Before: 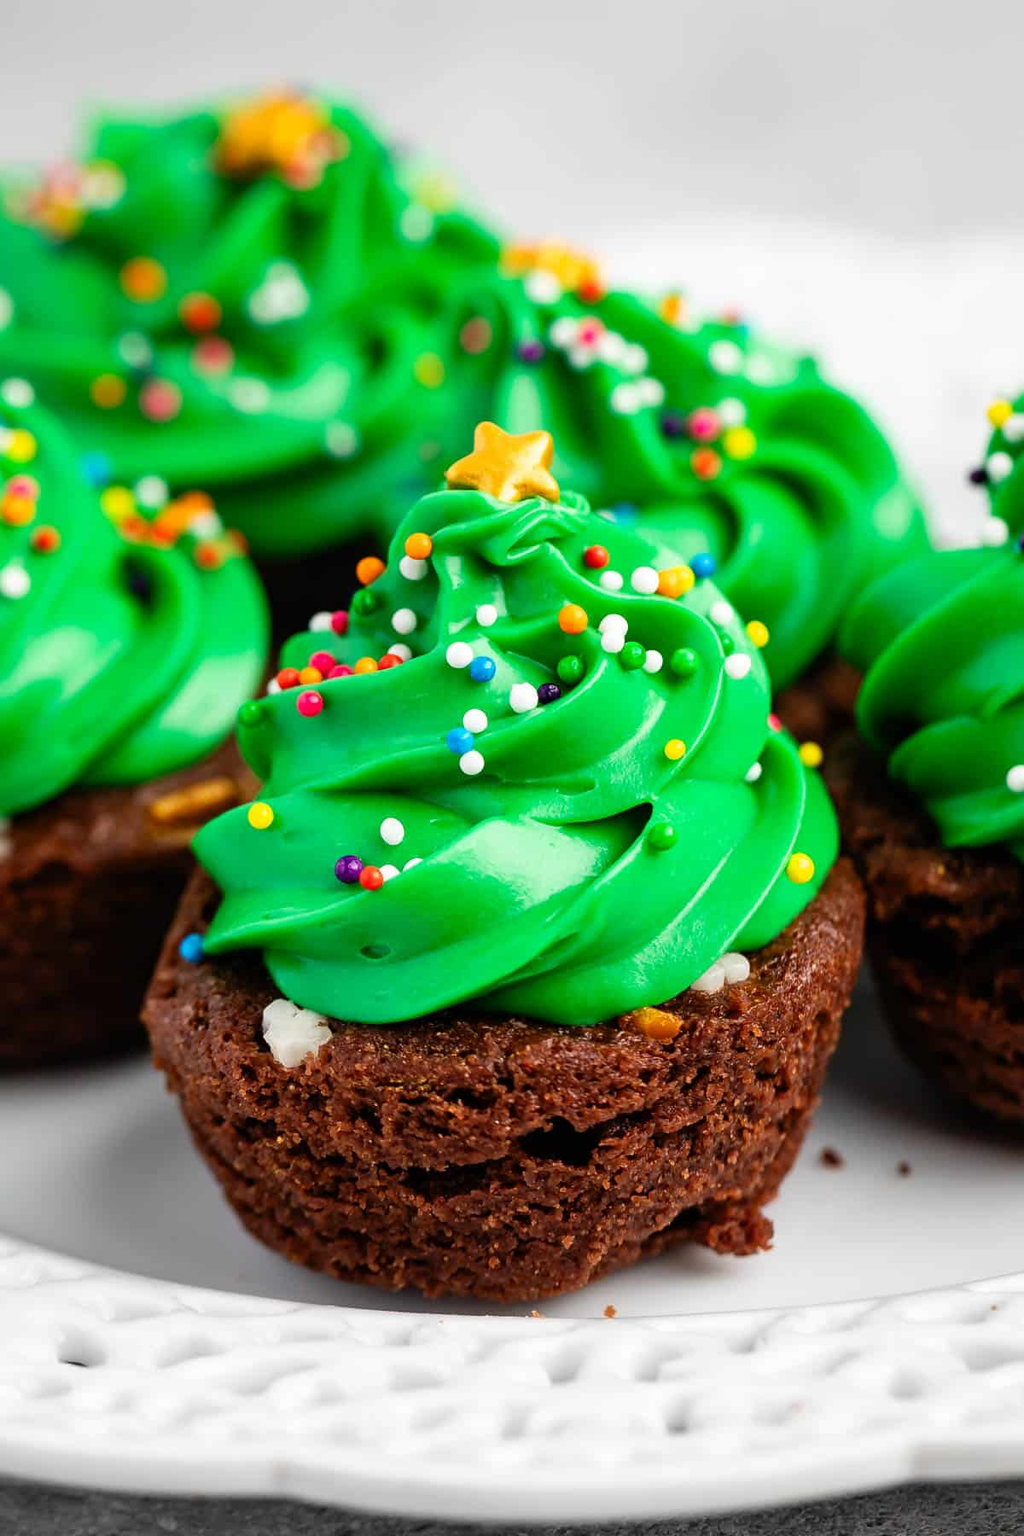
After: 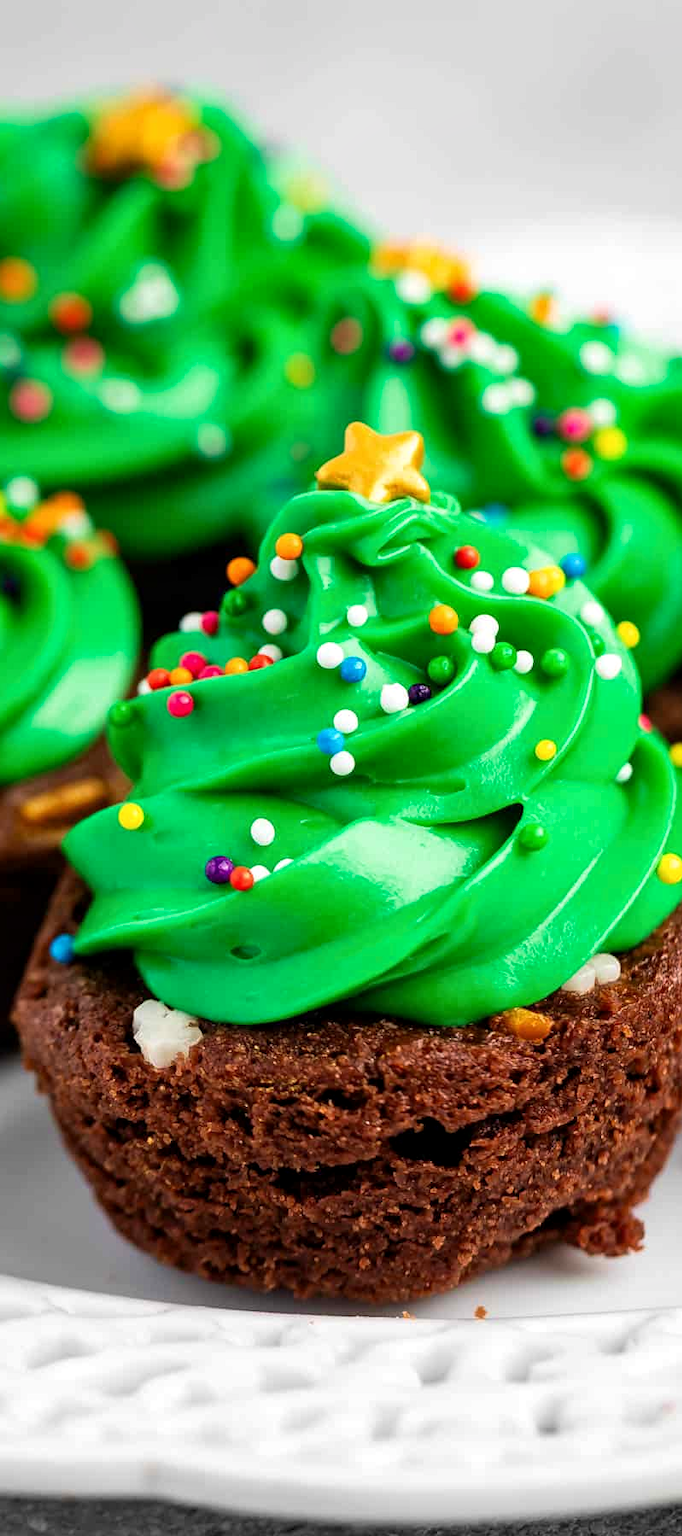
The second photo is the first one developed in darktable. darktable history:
local contrast: highlights 100%, shadows 100%, detail 120%, midtone range 0.2
crop and rotate: left 12.673%, right 20.66%
white balance: emerald 1
velvia: on, module defaults
